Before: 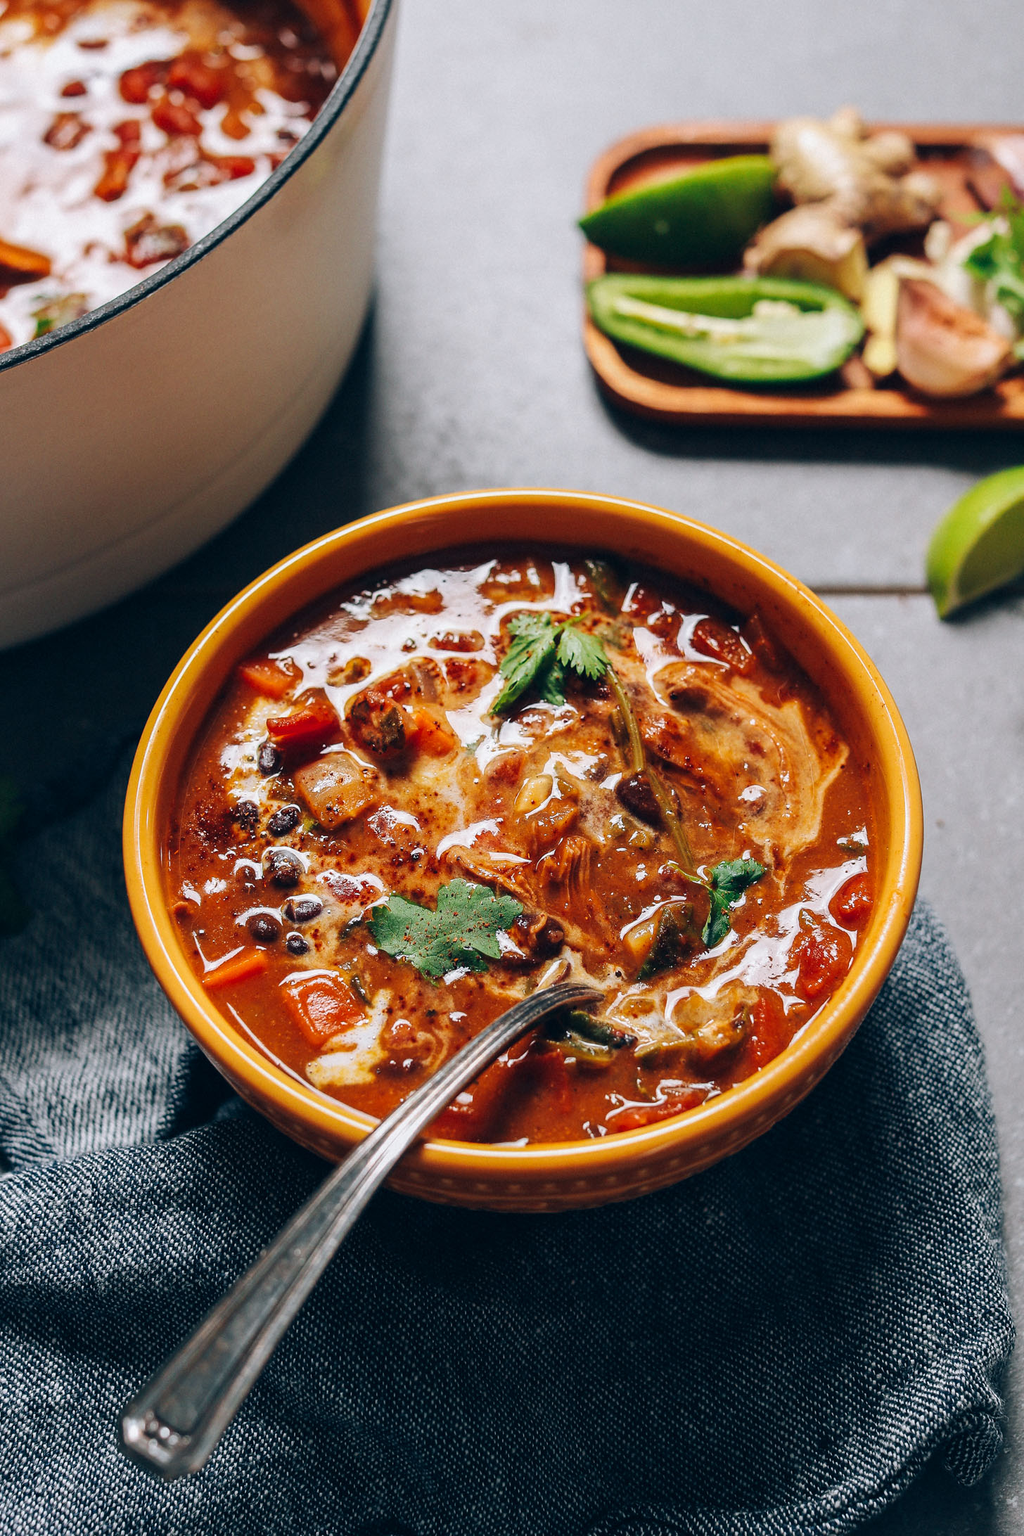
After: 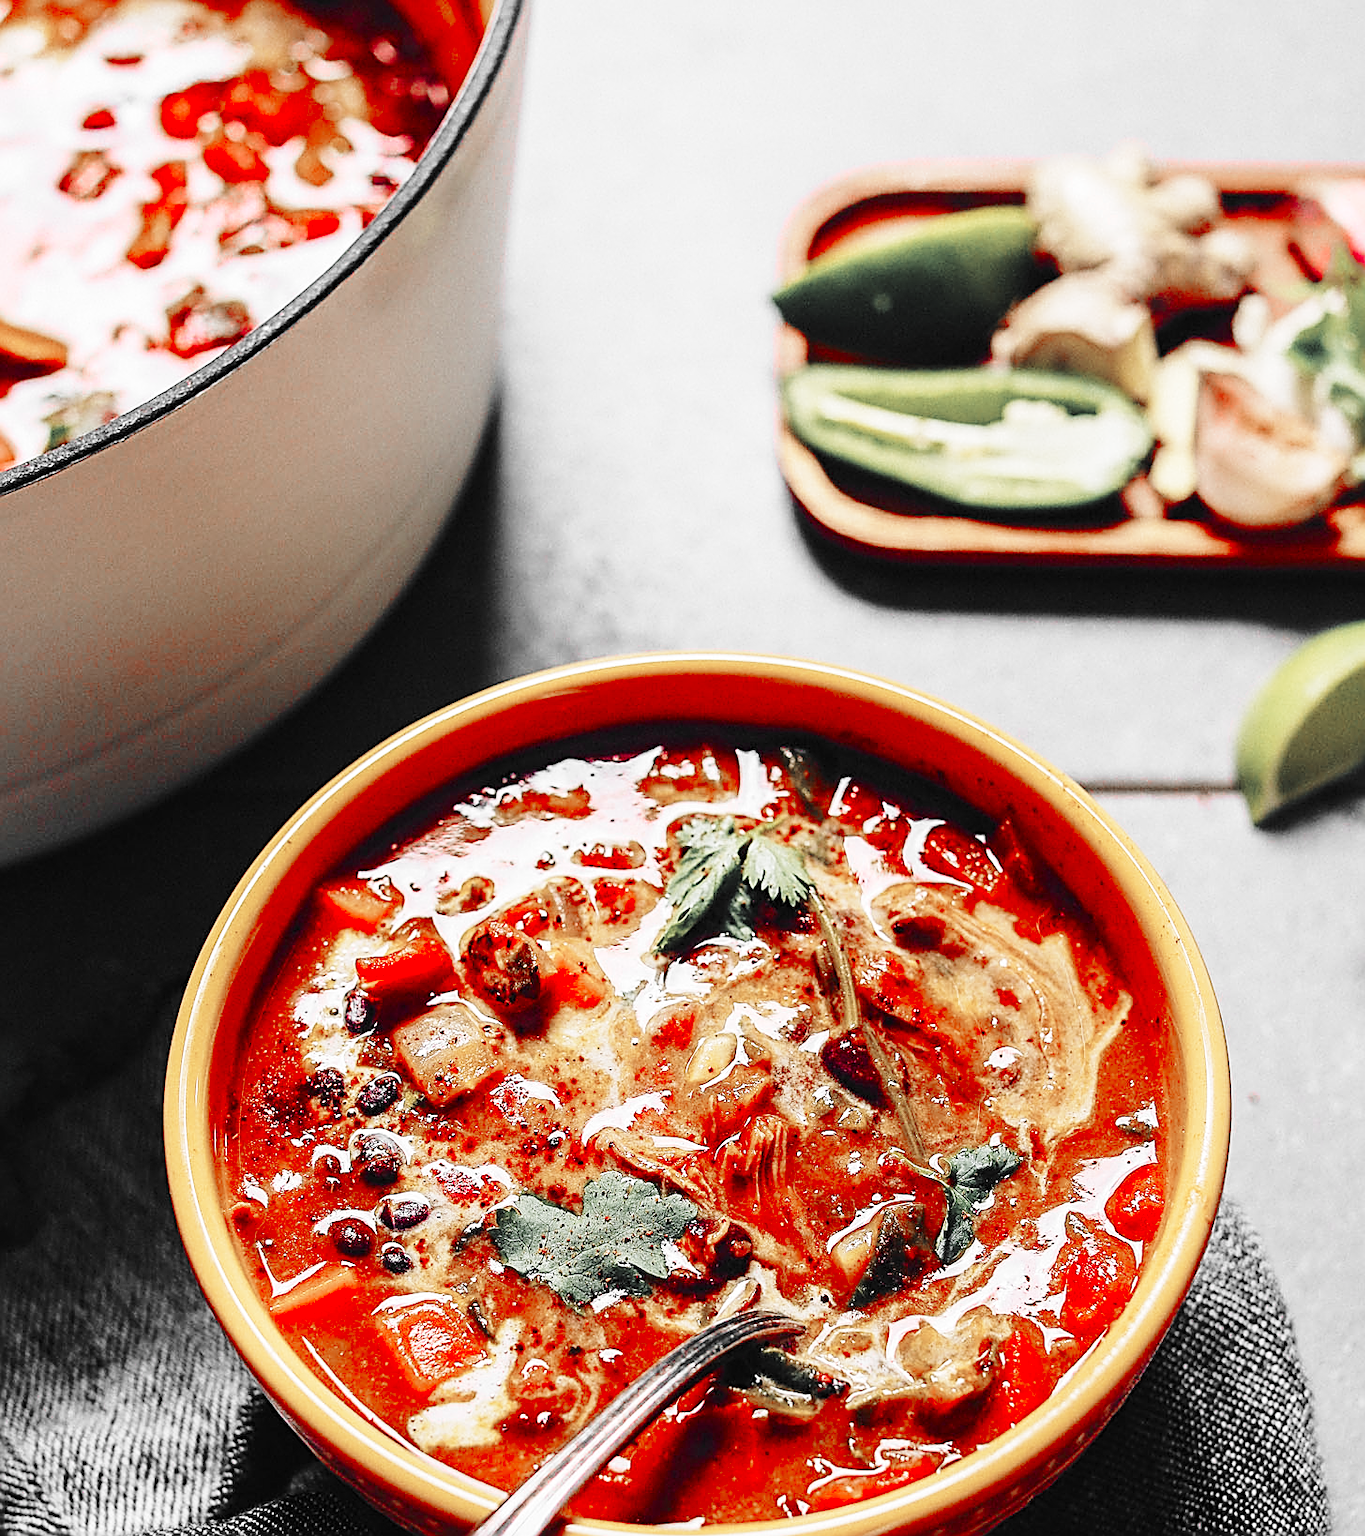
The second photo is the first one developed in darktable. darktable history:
crop: bottom 24.983%
color zones: curves: ch1 [(0, 0.831) (0.08, 0.771) (0.157, 0.268) (0.241, 0.207) (0.562, -0.005) (0.714, -0.013) (0.876, 0.01) (1, 0.831)]
base curve: curves: ch0 [(0, 0) (0.028, 0.03) (0.121, 0.232) (0.46, 0.748) (0.859, 0.968) (1, 1)], preserve colors none
color correction: highlights b* 0.035, saturation 1.29
sharpen: amount 0.994
